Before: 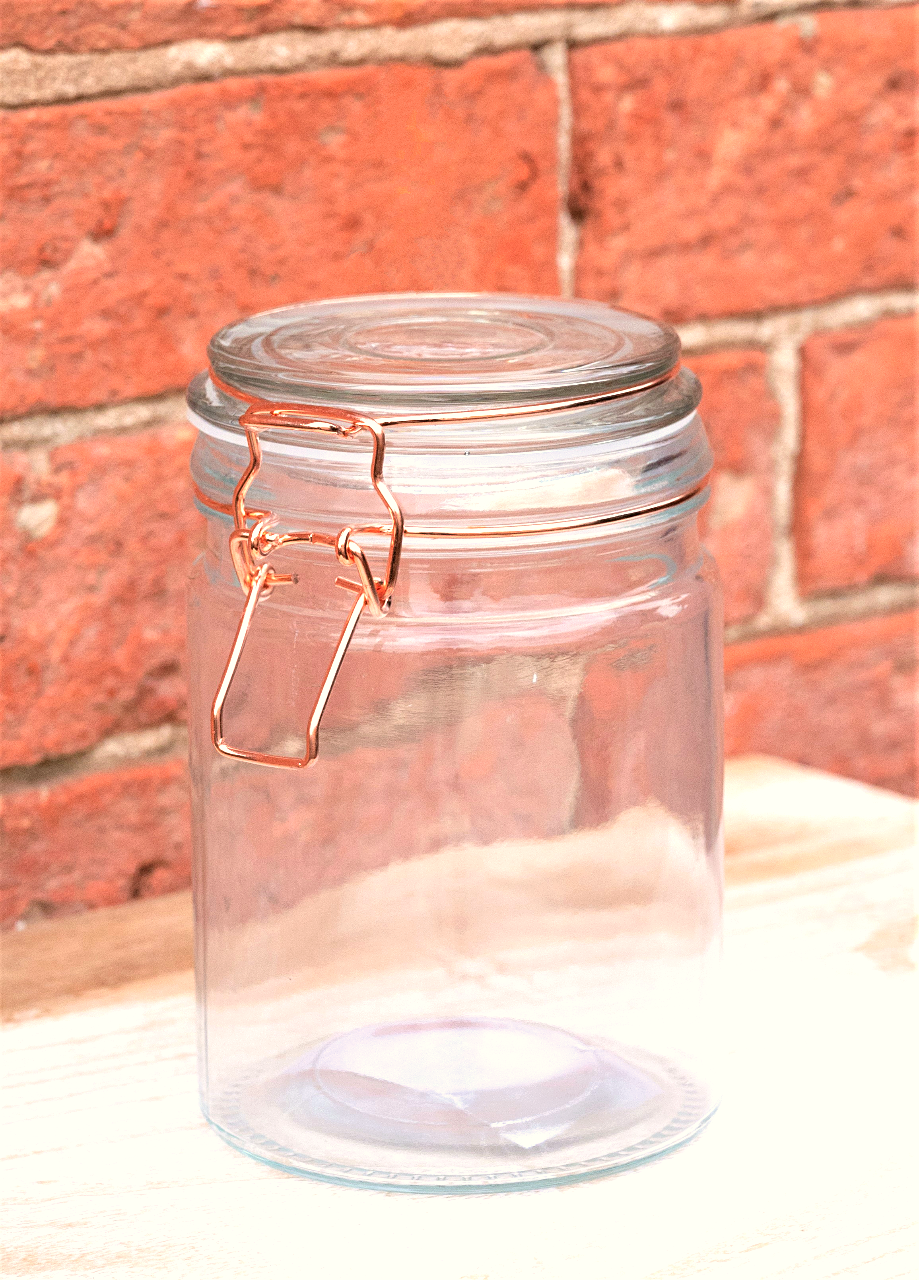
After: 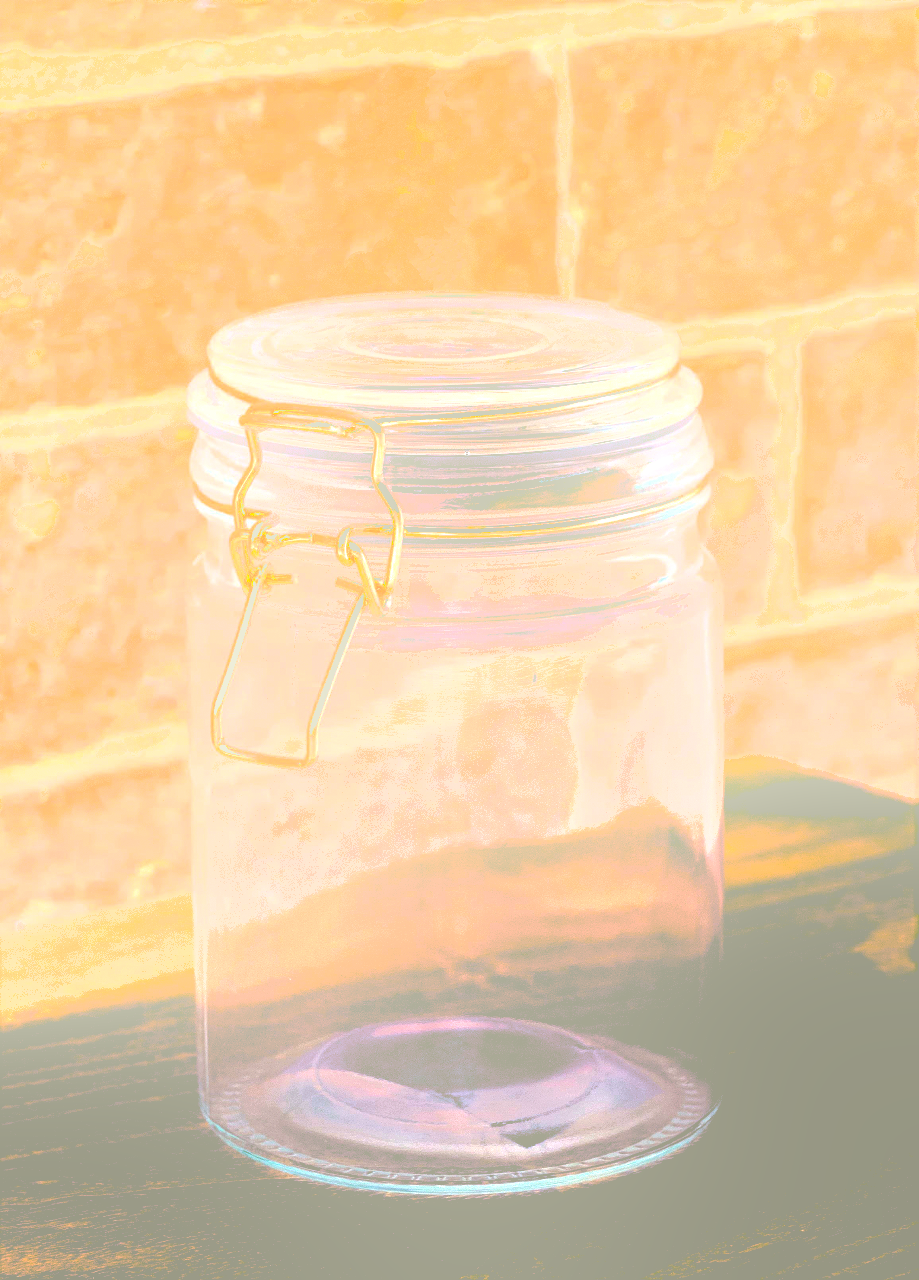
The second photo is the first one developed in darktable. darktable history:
shadows and highlights: shadows 0, highlights 40
color balance rgb: perceptual saturation grading › global saturation 25%, perceptual brilliance grading › mid-tones 10%, perceptual brilliance grading › shadows 15%, global vibrance 20%
bloom: on, module defaults
exposure: exposure 0.999 EV, compensate highlight preservation false
